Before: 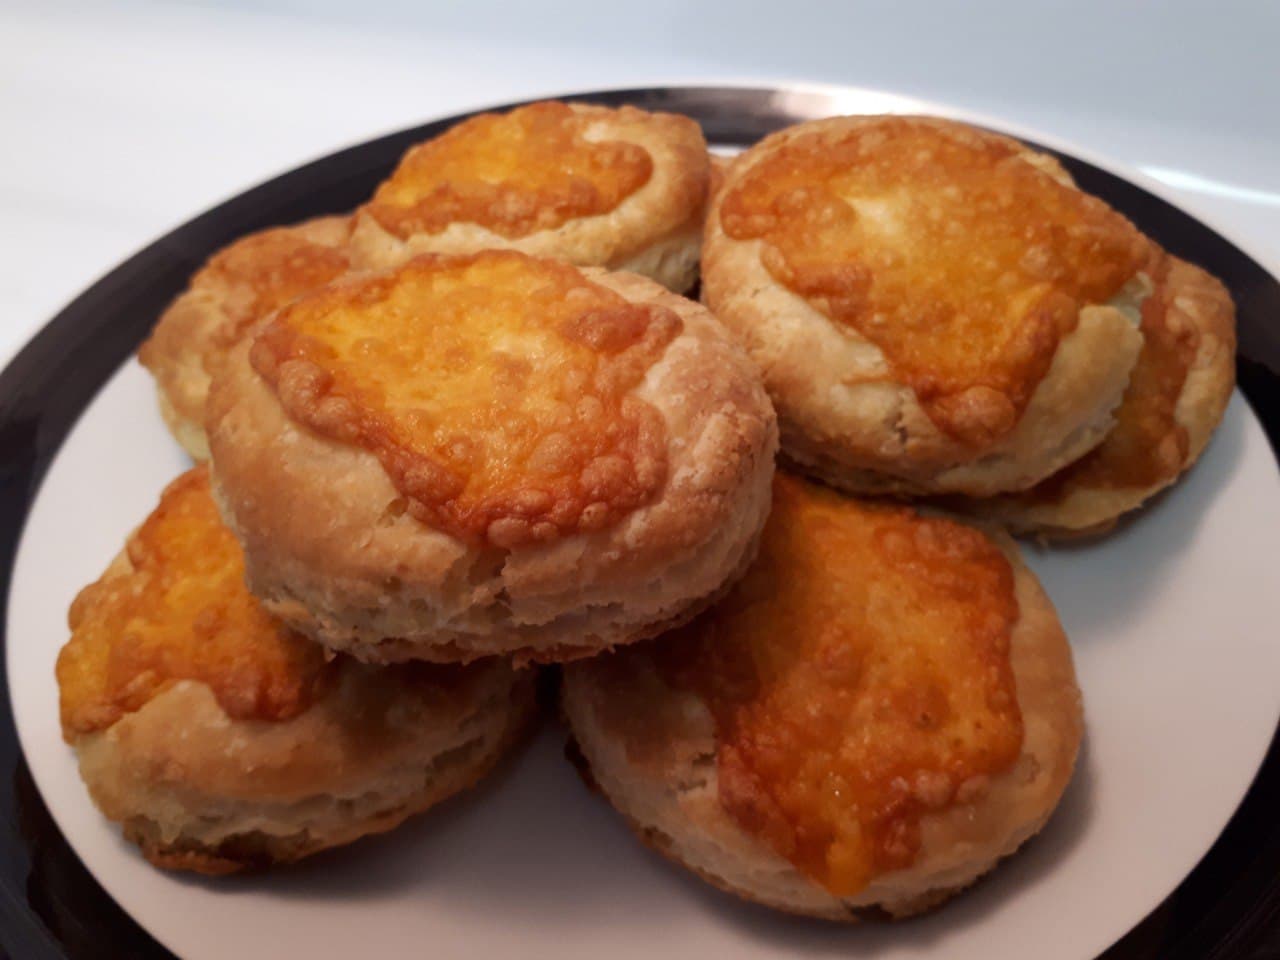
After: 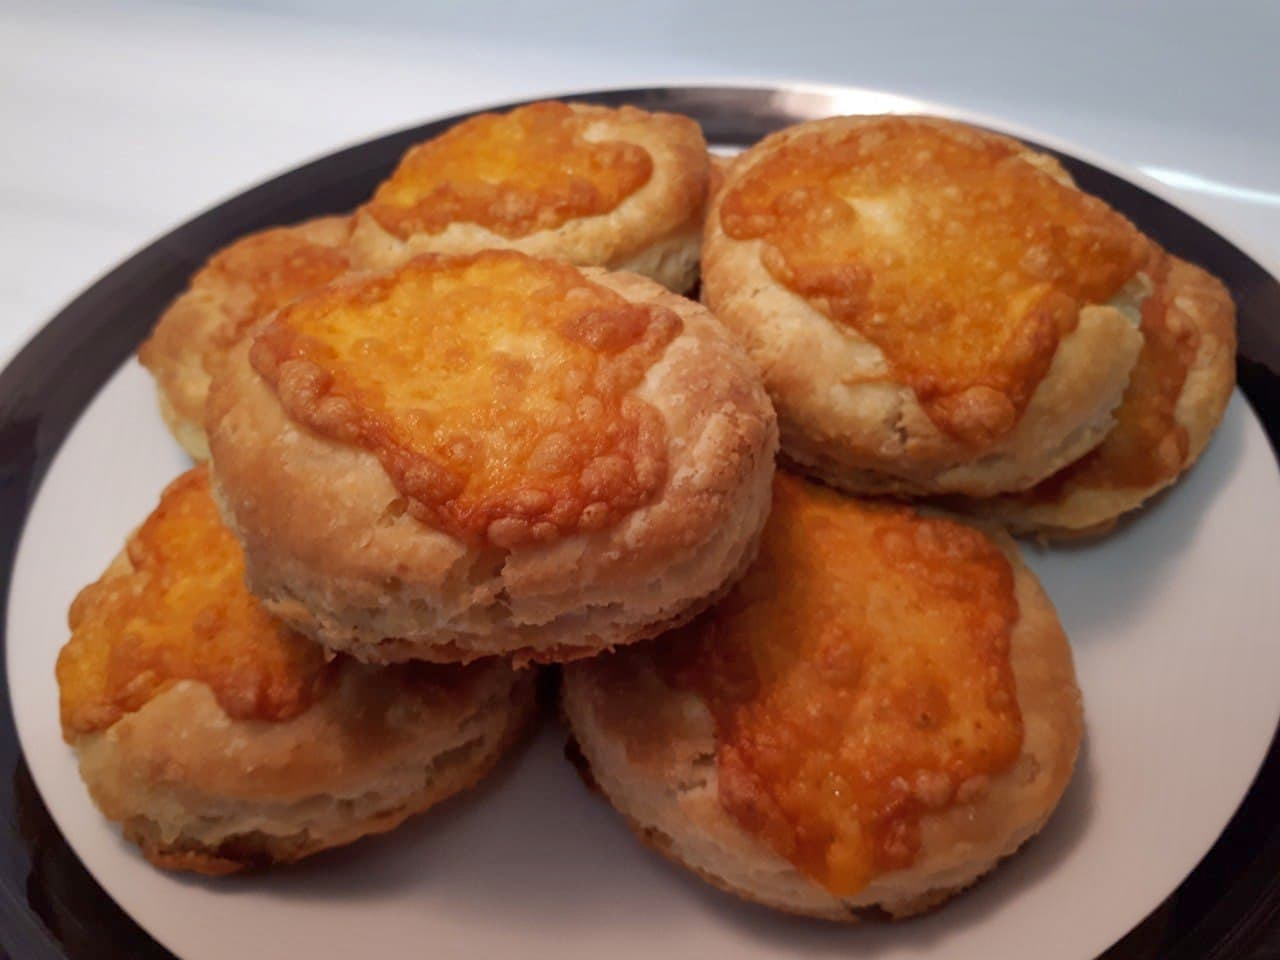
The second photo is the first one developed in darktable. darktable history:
shadows and highlights: on, module defaults
sharpen: amount 0.2
